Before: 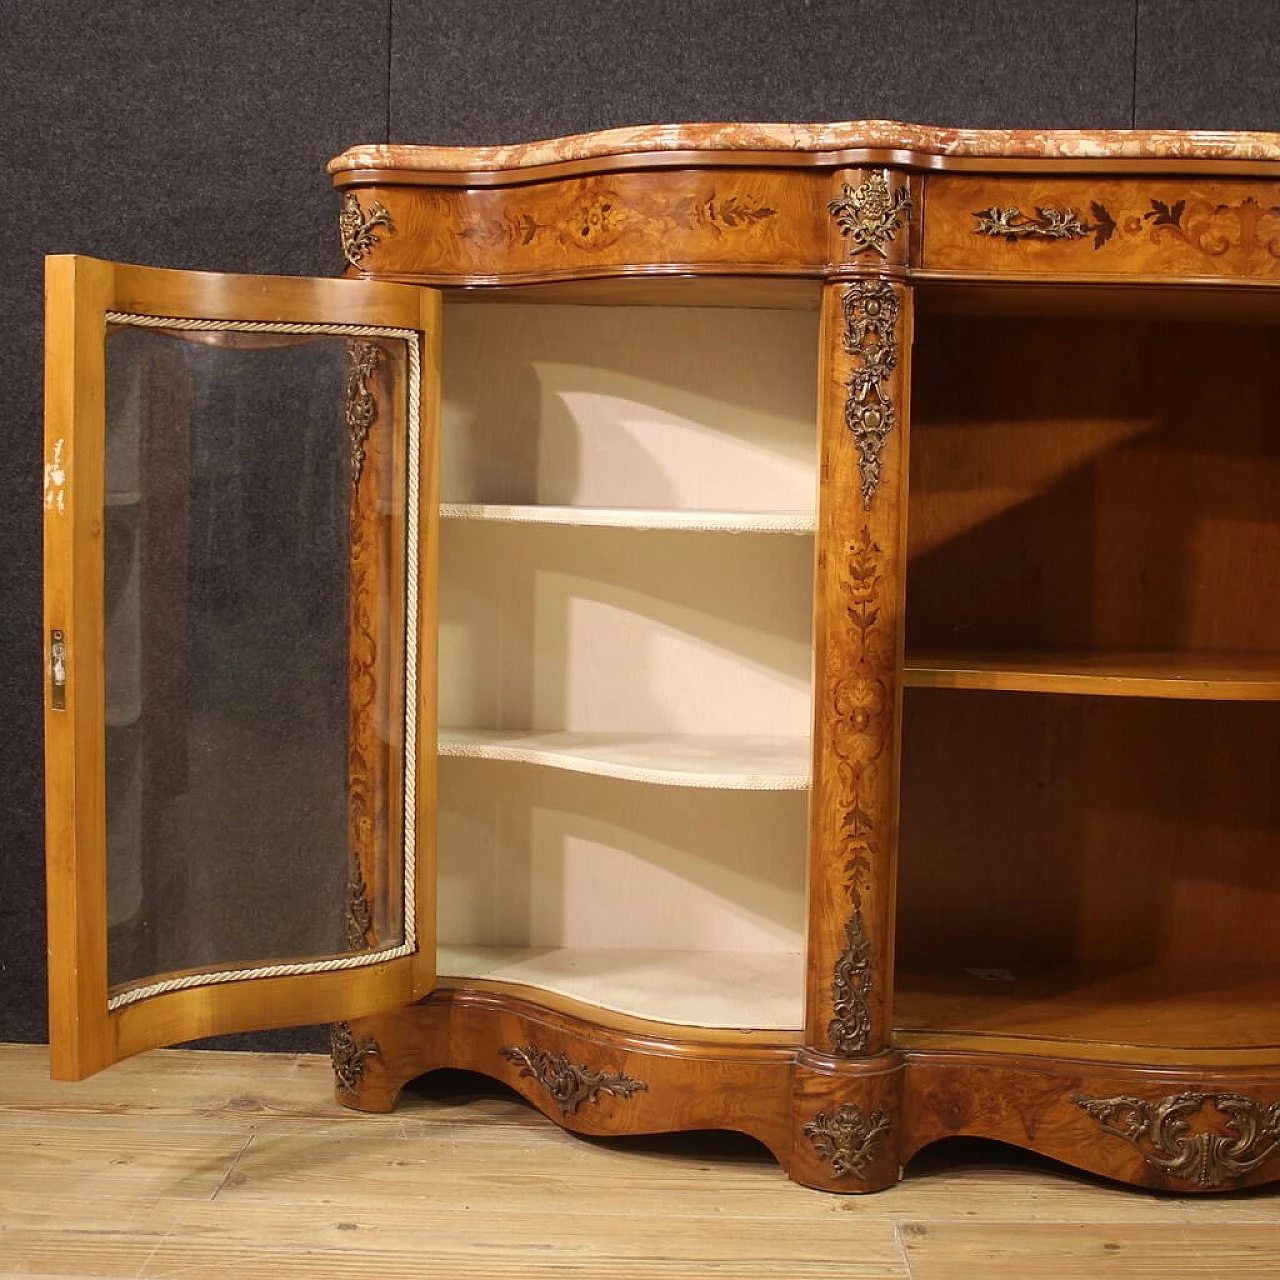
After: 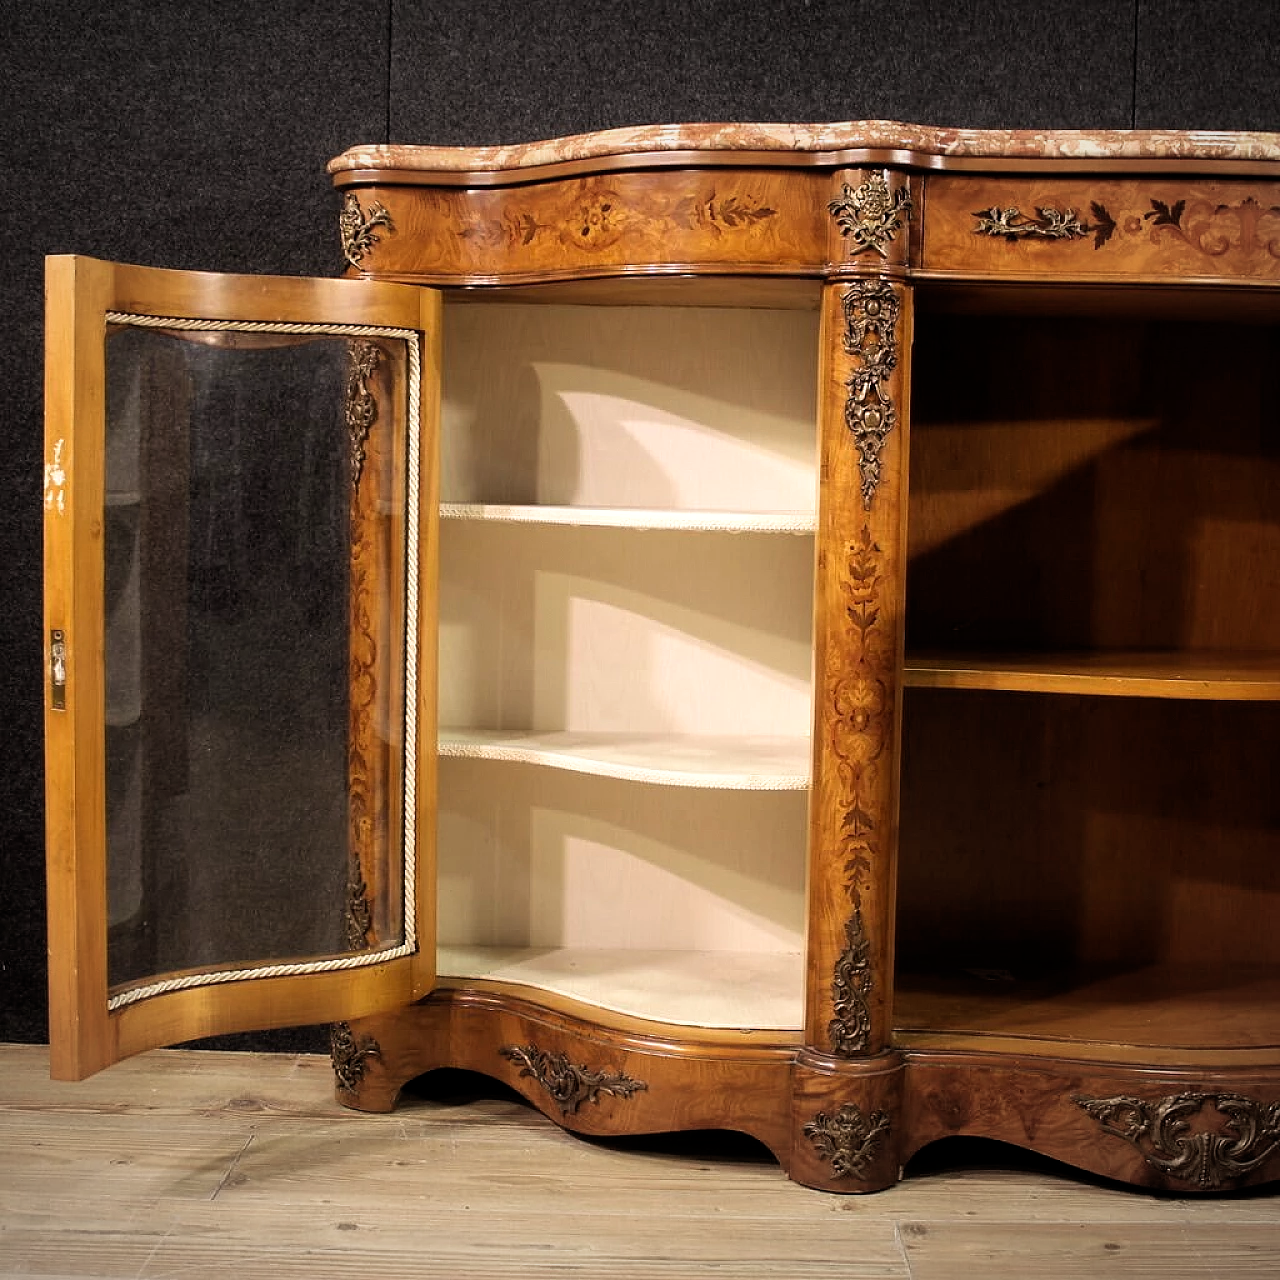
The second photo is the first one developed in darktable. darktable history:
vignetting: fall-off start 97.47%, fall-off radius 100.6%, width/height ratio 1.364
filmic rgb: black relative exposure -8.67 EV, white relative exposure 2.7 EV, target black luminance 0%, hardness 6.26, latitude 77.48%, contrast 1.326, shadows ↔ highlights balance -0.285%, add noise in highlights 0.002, color science v3 (2019), use custom middle-gray values true, contrast in highlights soft
